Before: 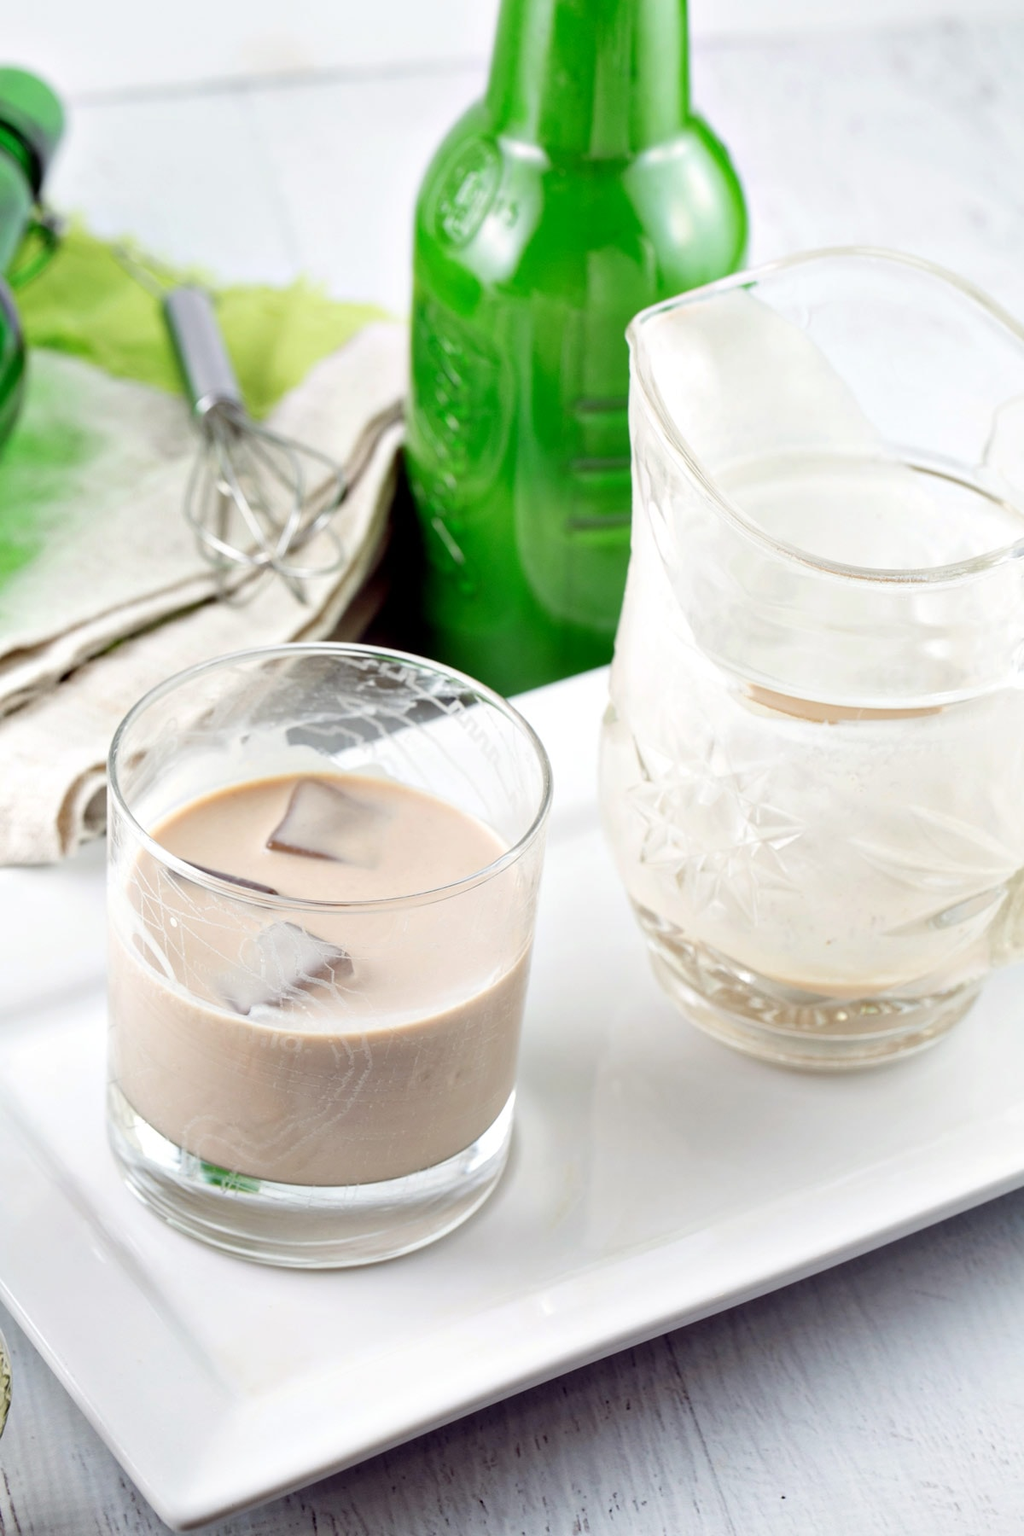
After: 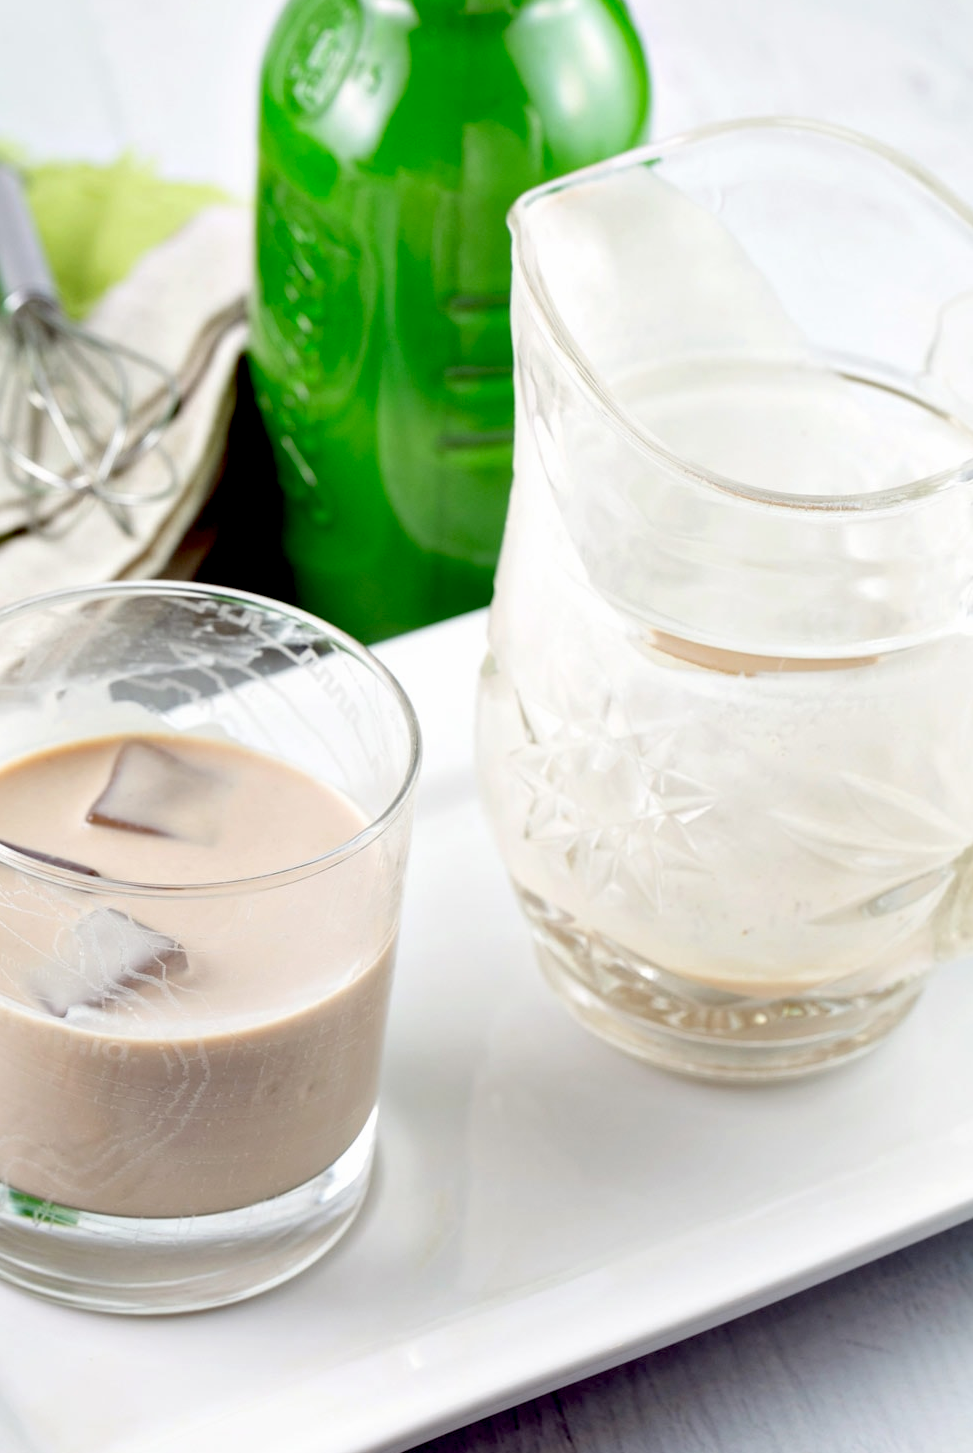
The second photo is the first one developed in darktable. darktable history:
exposure: black level correction 0.017, exposure -0.007 EV, compensate exposure bias true, compensate highlight preservation false
crop: left 18.914%, top 9.599%, right 0%, bottom 9.677%
